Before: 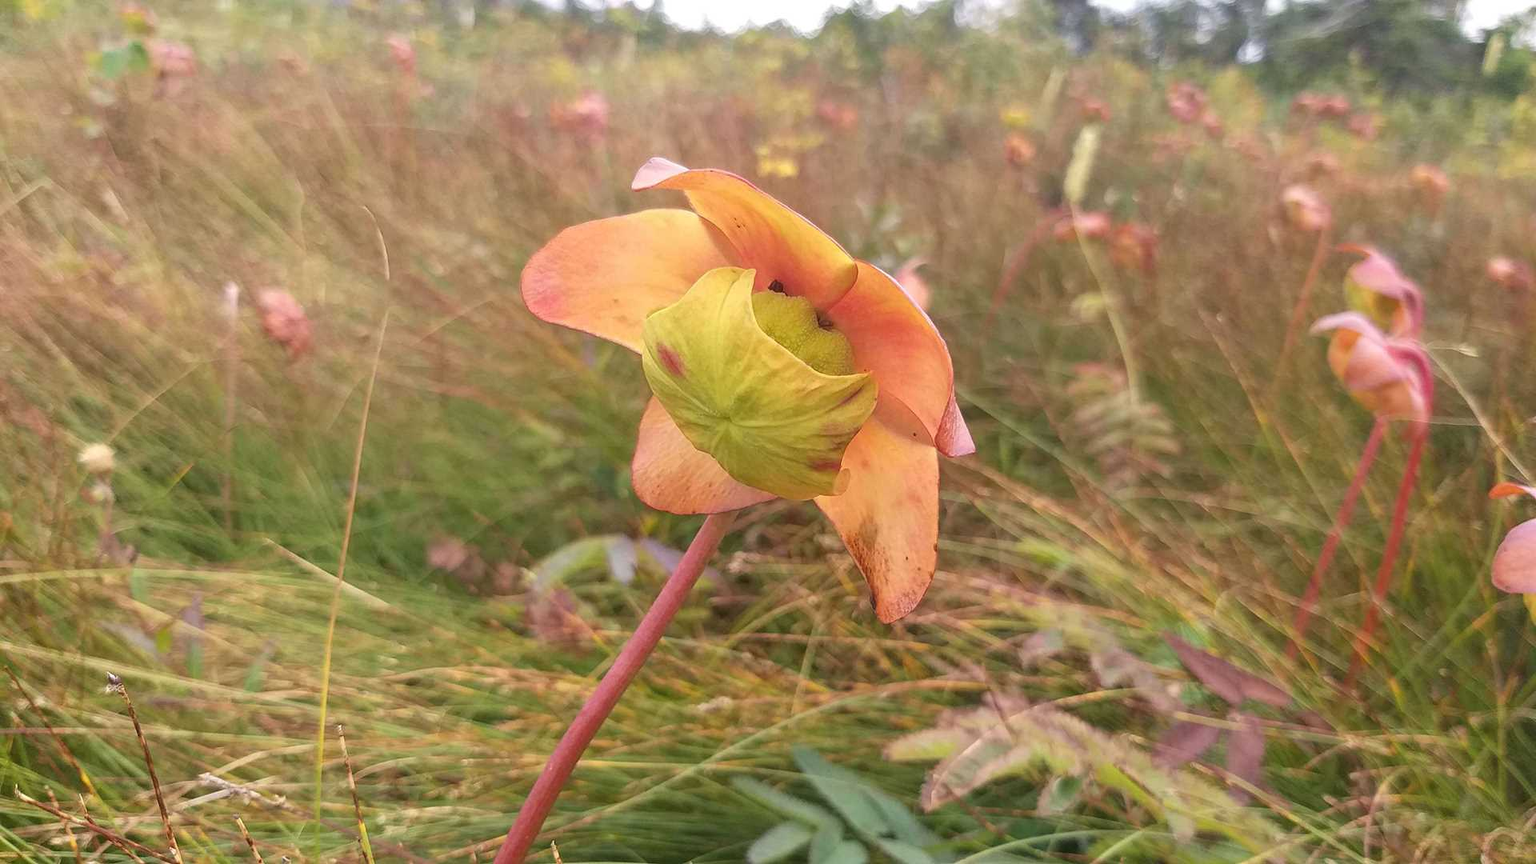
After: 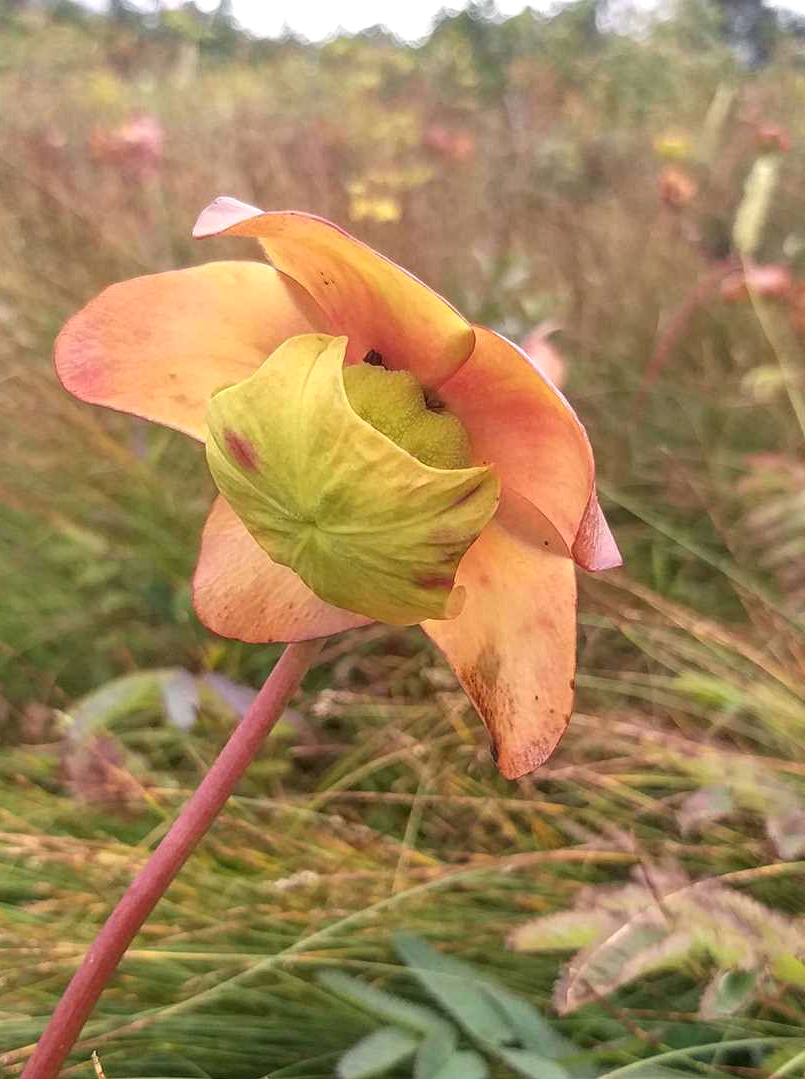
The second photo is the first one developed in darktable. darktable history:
color correction: highlights b* 0.039, saturation 0.978
local contrast: on, module defaults
crop: left 31.138%, right 26.897%
